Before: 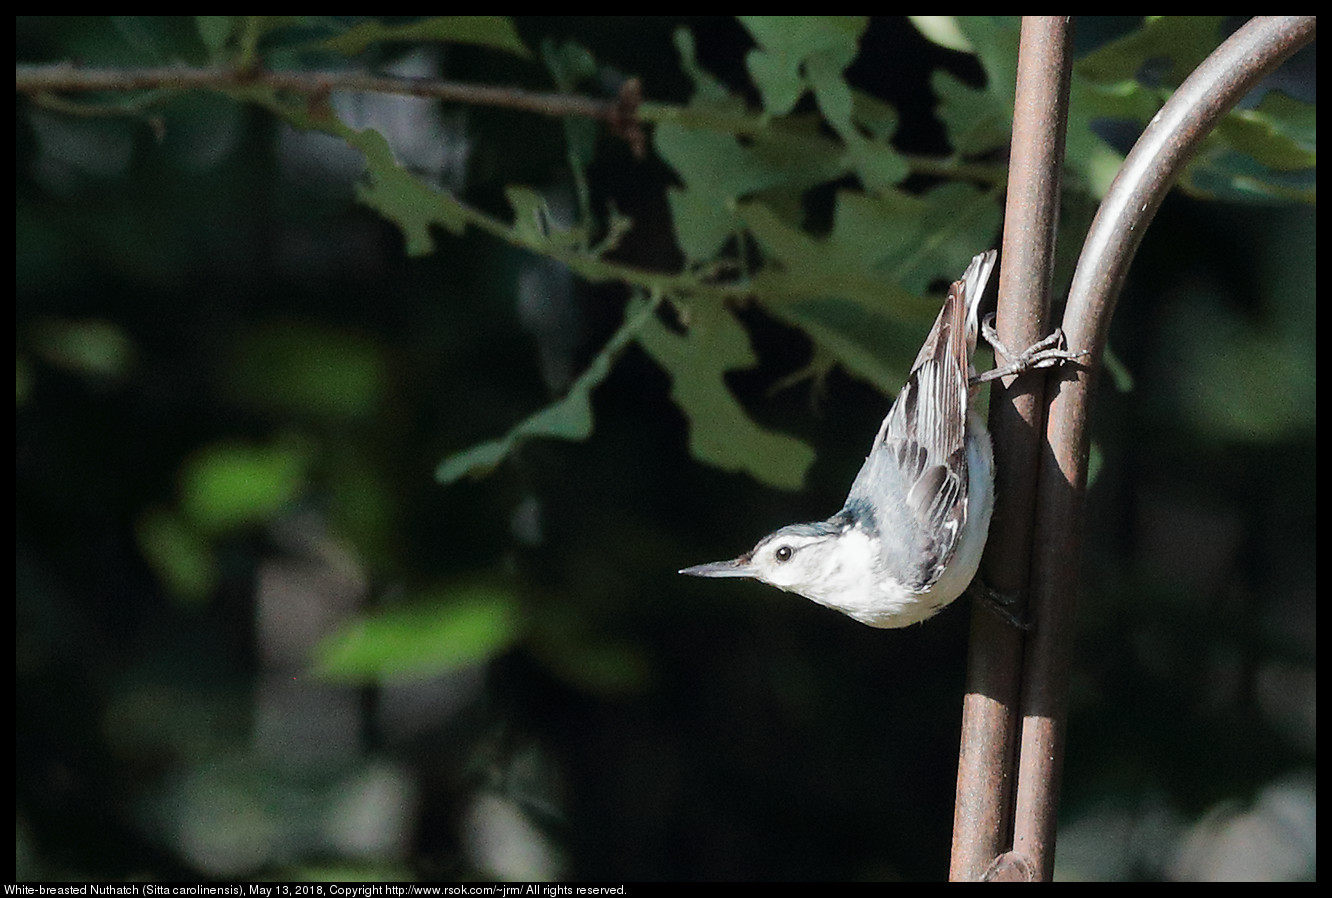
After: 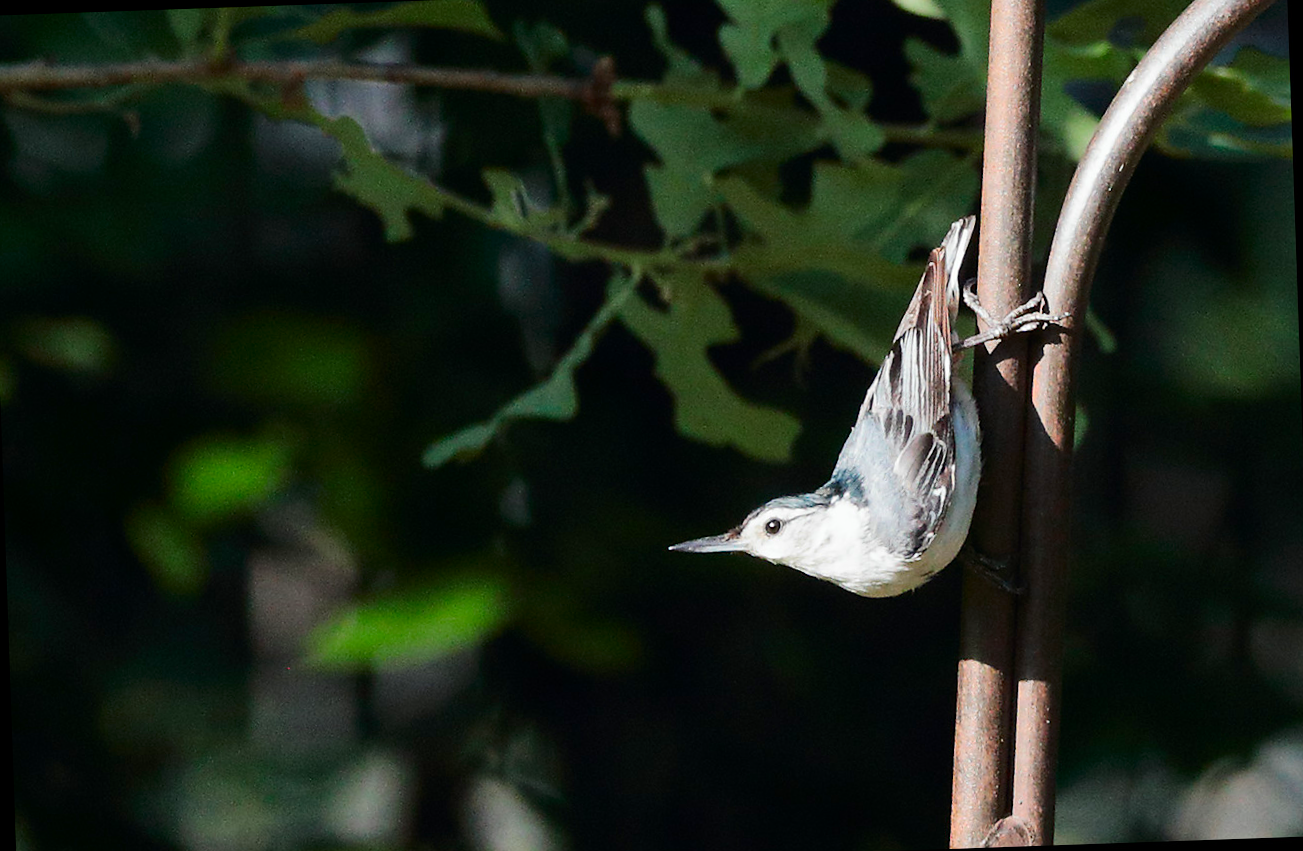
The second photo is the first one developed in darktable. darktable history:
rotate and perspective: rotation -2°, crop left 0.022, crop right 0.978, crop top 0.049, crop bottom 0.951
contrast brightness saturation: contrast 0.18, saturation 0.3
